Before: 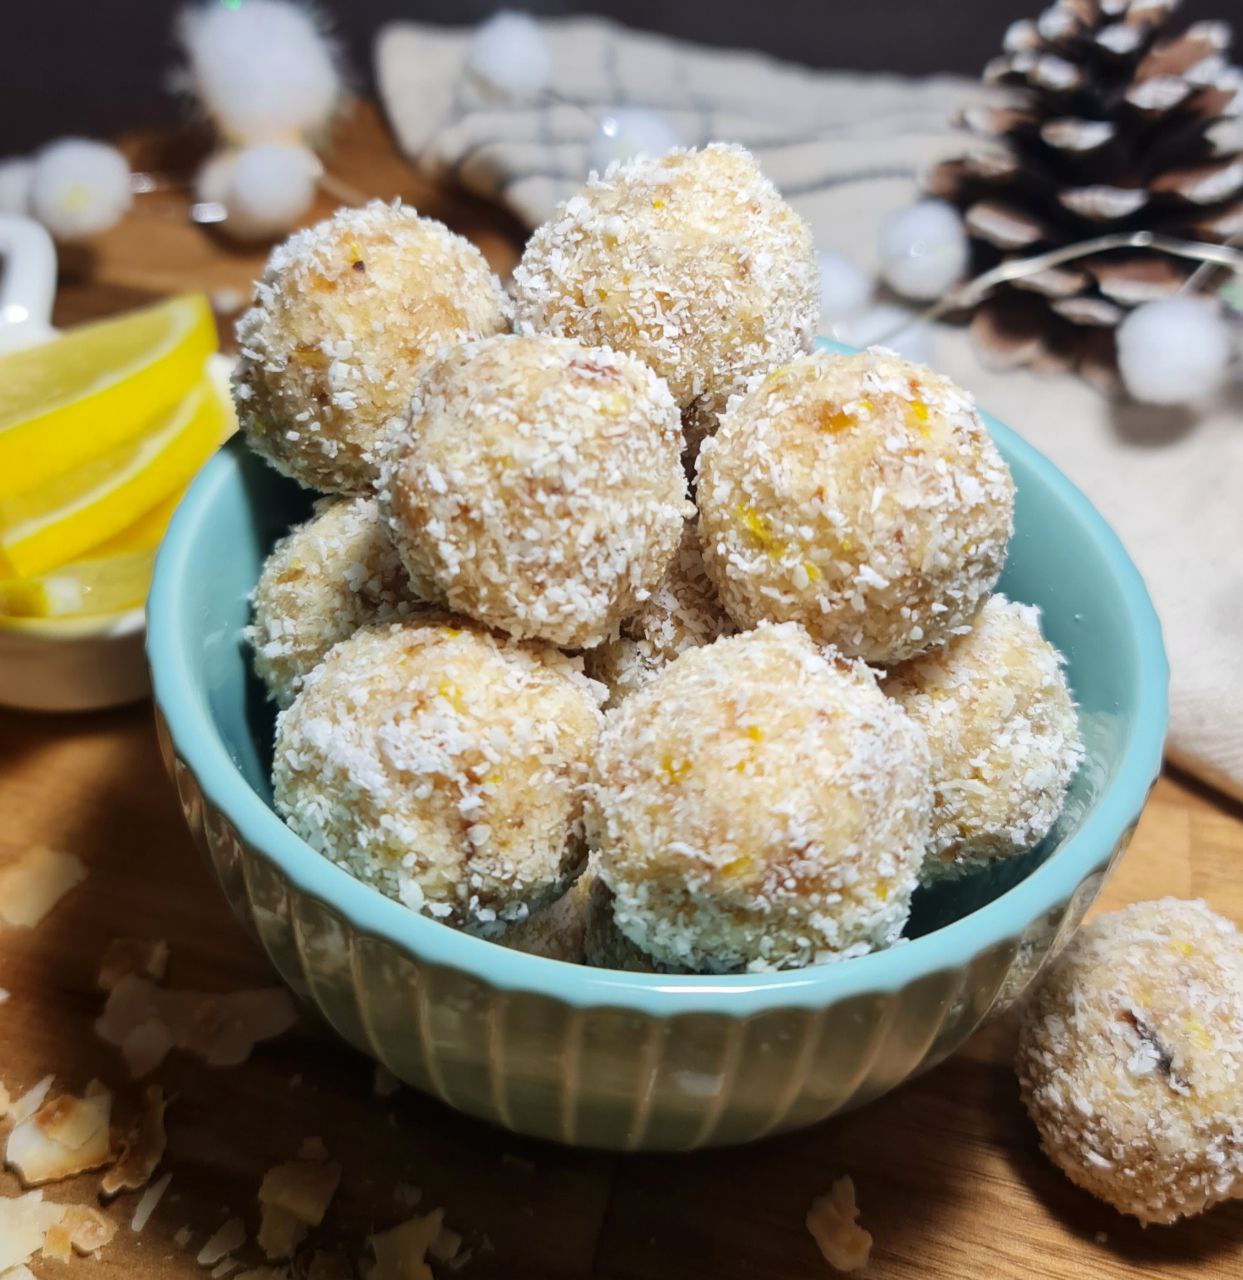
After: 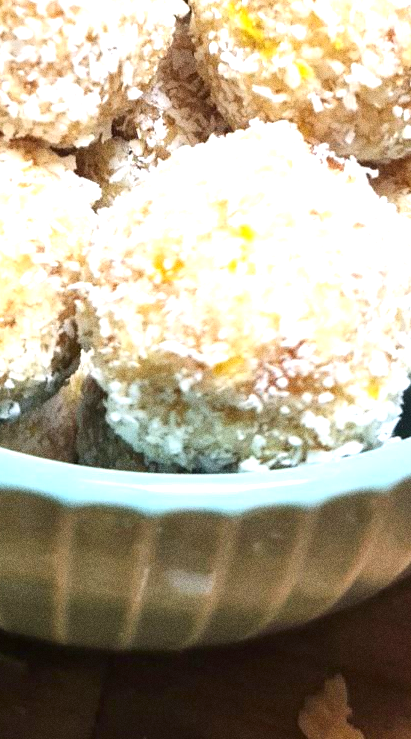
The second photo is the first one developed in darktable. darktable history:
crop: left 40.878%, top 39.176%, right 25.993%, bottom 3.081%
grain: coarseness 0.09 ISO, strength 40%
exposure: black level correction 0, exposure 1.1 EV, compensate highlight preservation false
white balance: red 1.004, blue 1.024
